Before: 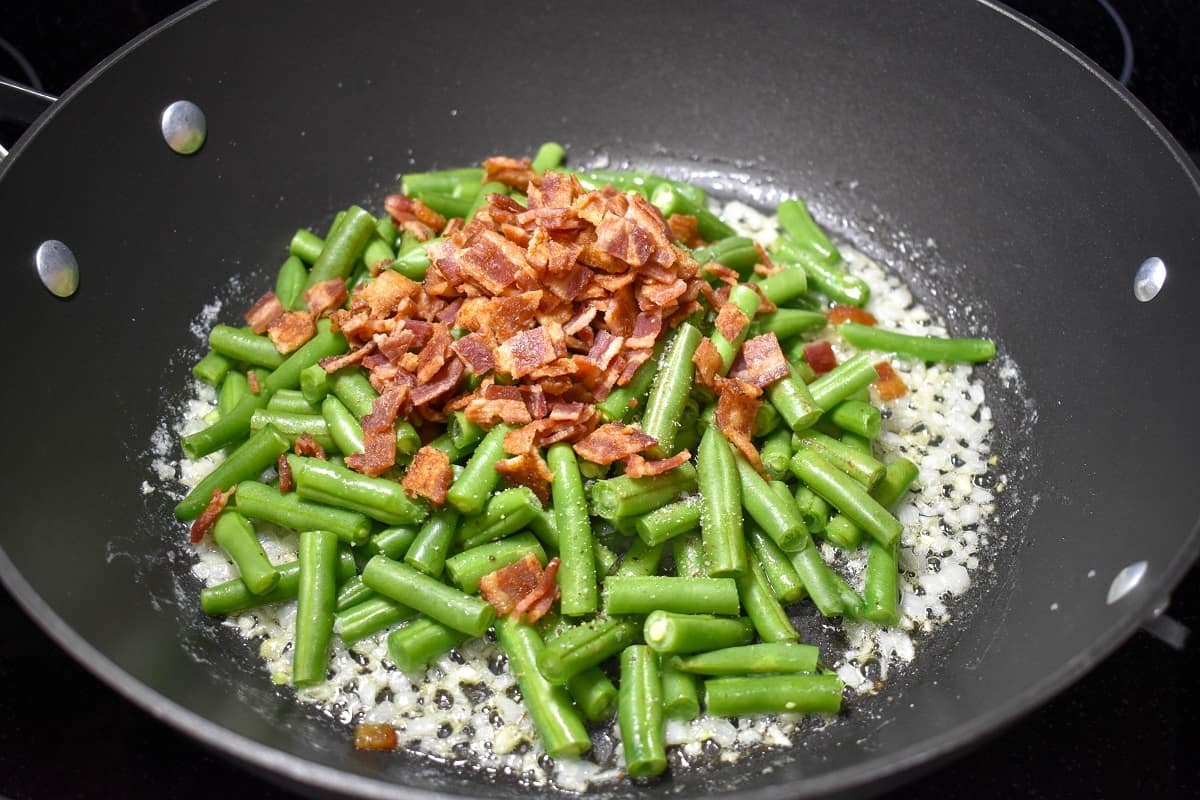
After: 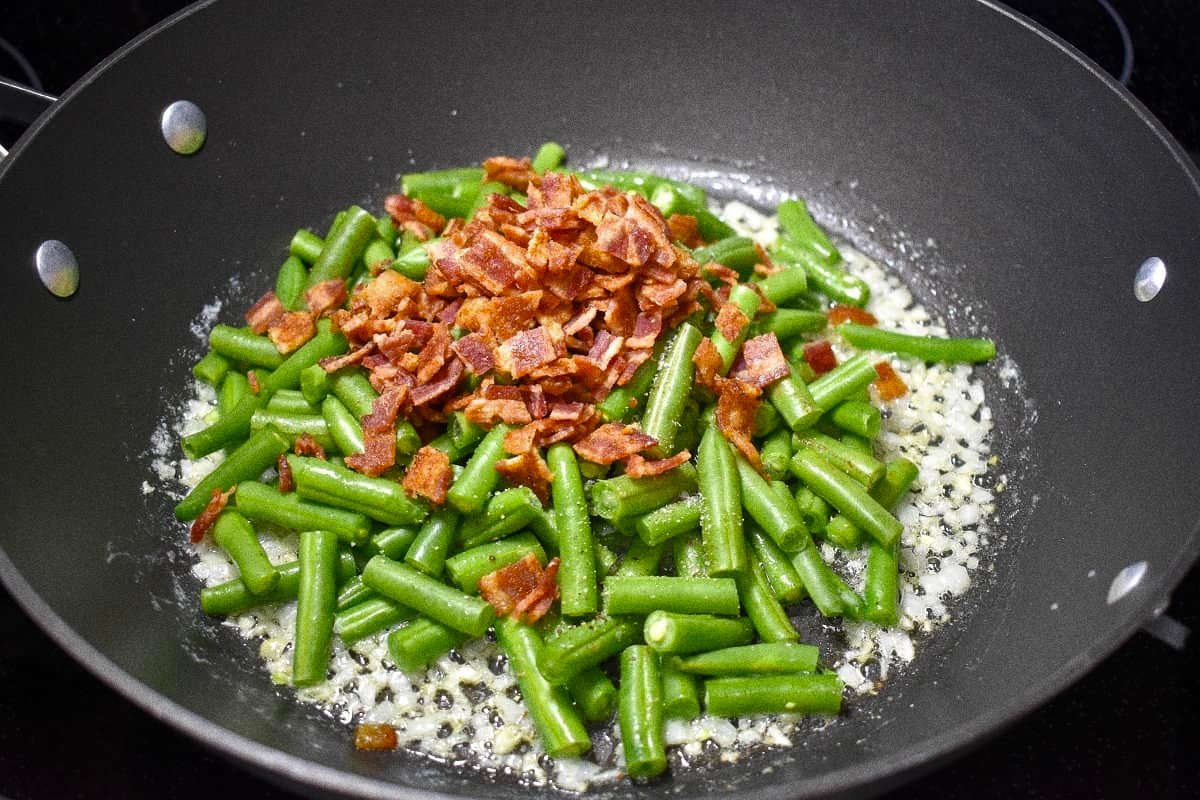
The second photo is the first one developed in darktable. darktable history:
color balance rgb: perceptual saturation grading › global saturation 8.89%, saturation formula JzAzBz (2021)
grain: coarseness 0.09 ISO, strength 40%
